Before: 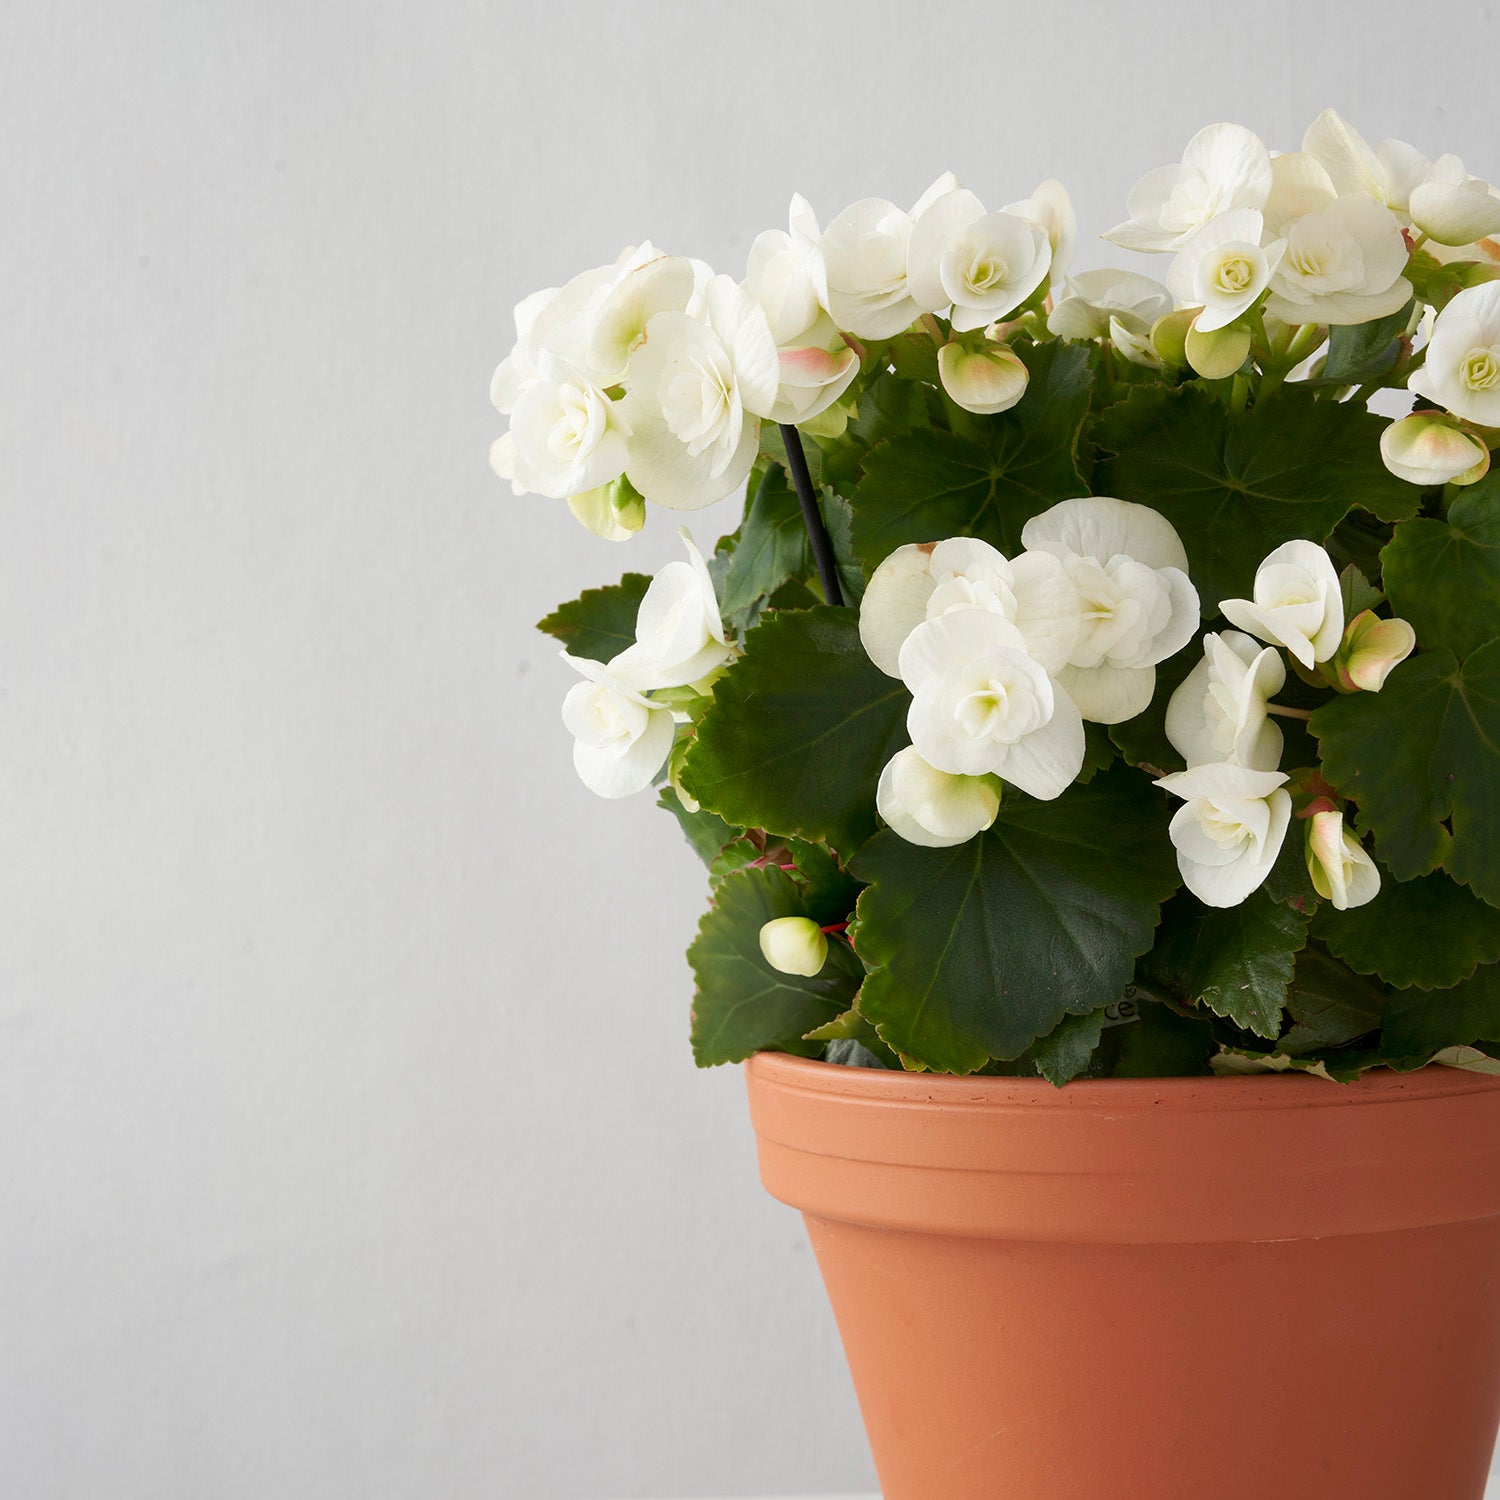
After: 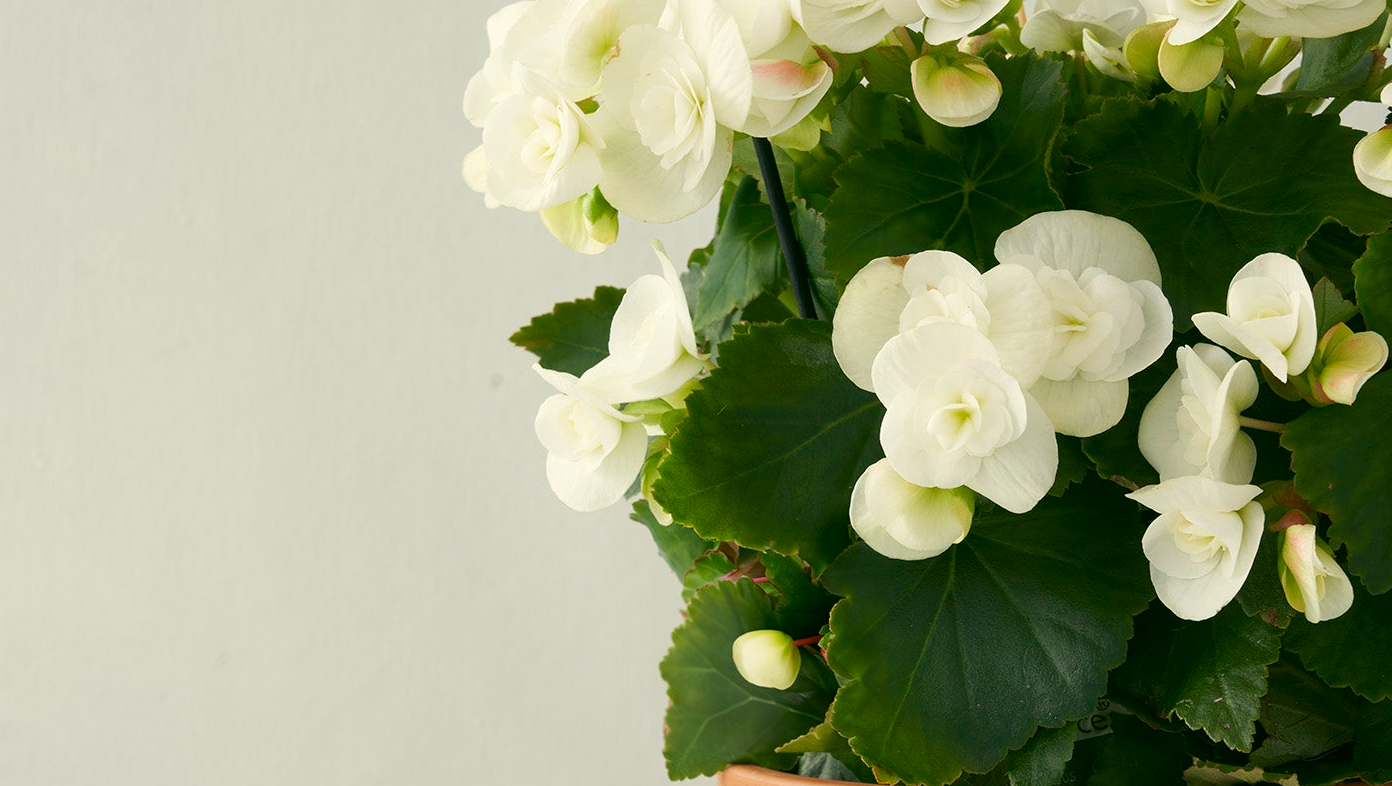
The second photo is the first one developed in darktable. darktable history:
crop: left 1.843%, top 19.156%, right 5.341%, bottom 28.382%
color correction: highlights a* -0.392, highlights b* 9.09, shadows a* -9.38, shadows b* 1.12
